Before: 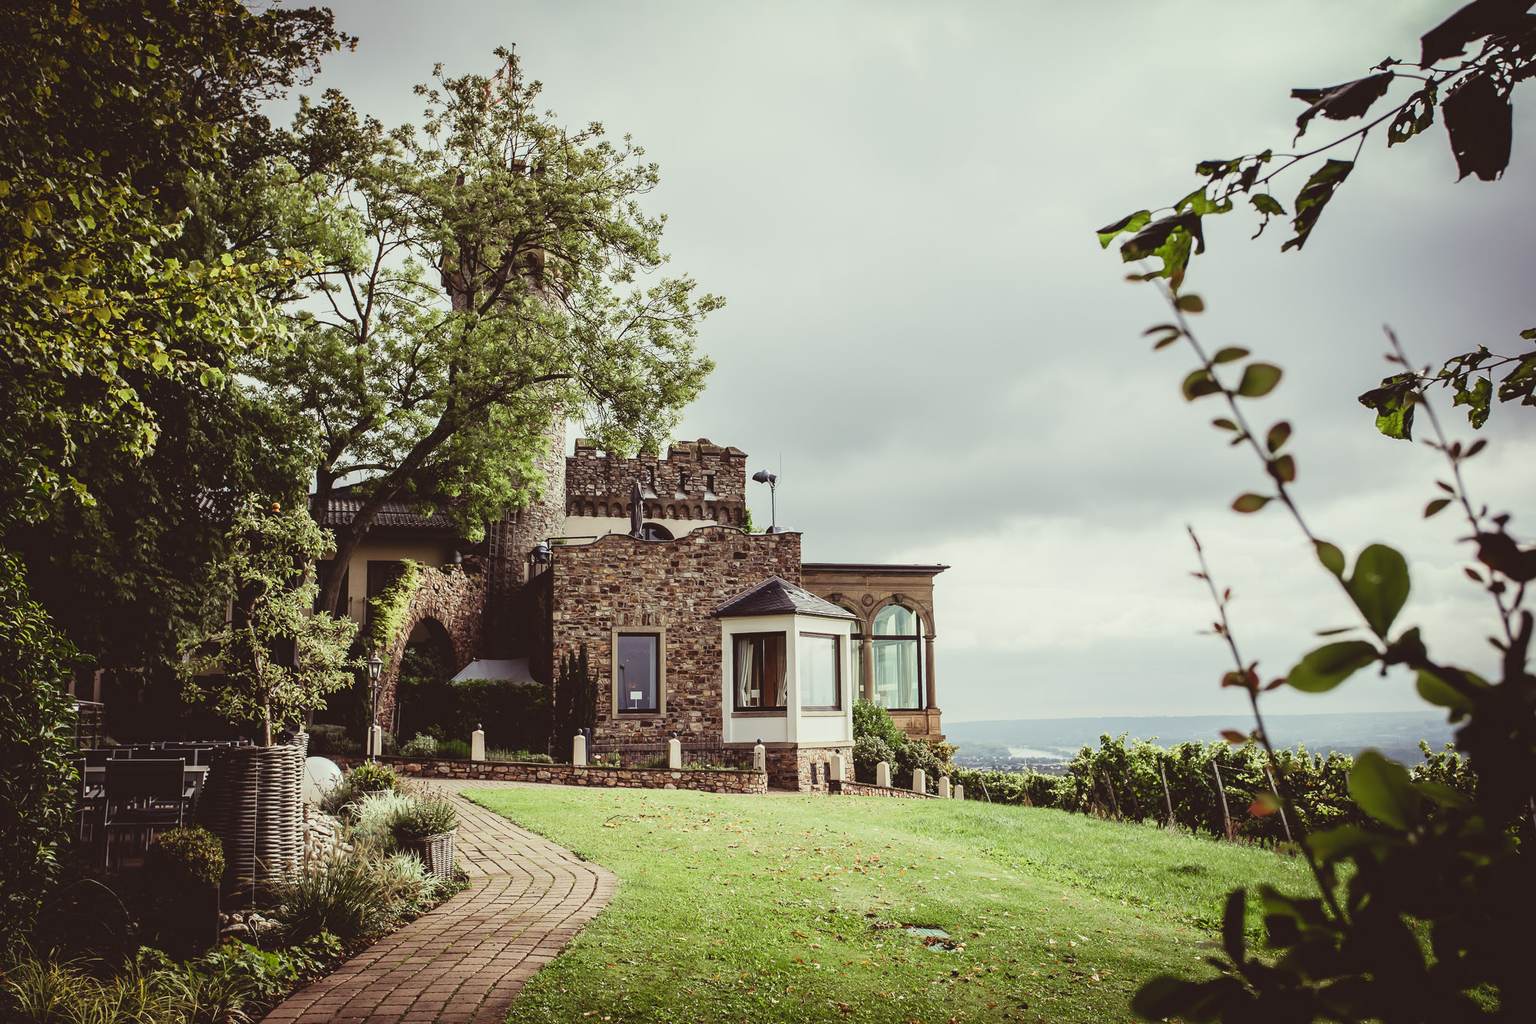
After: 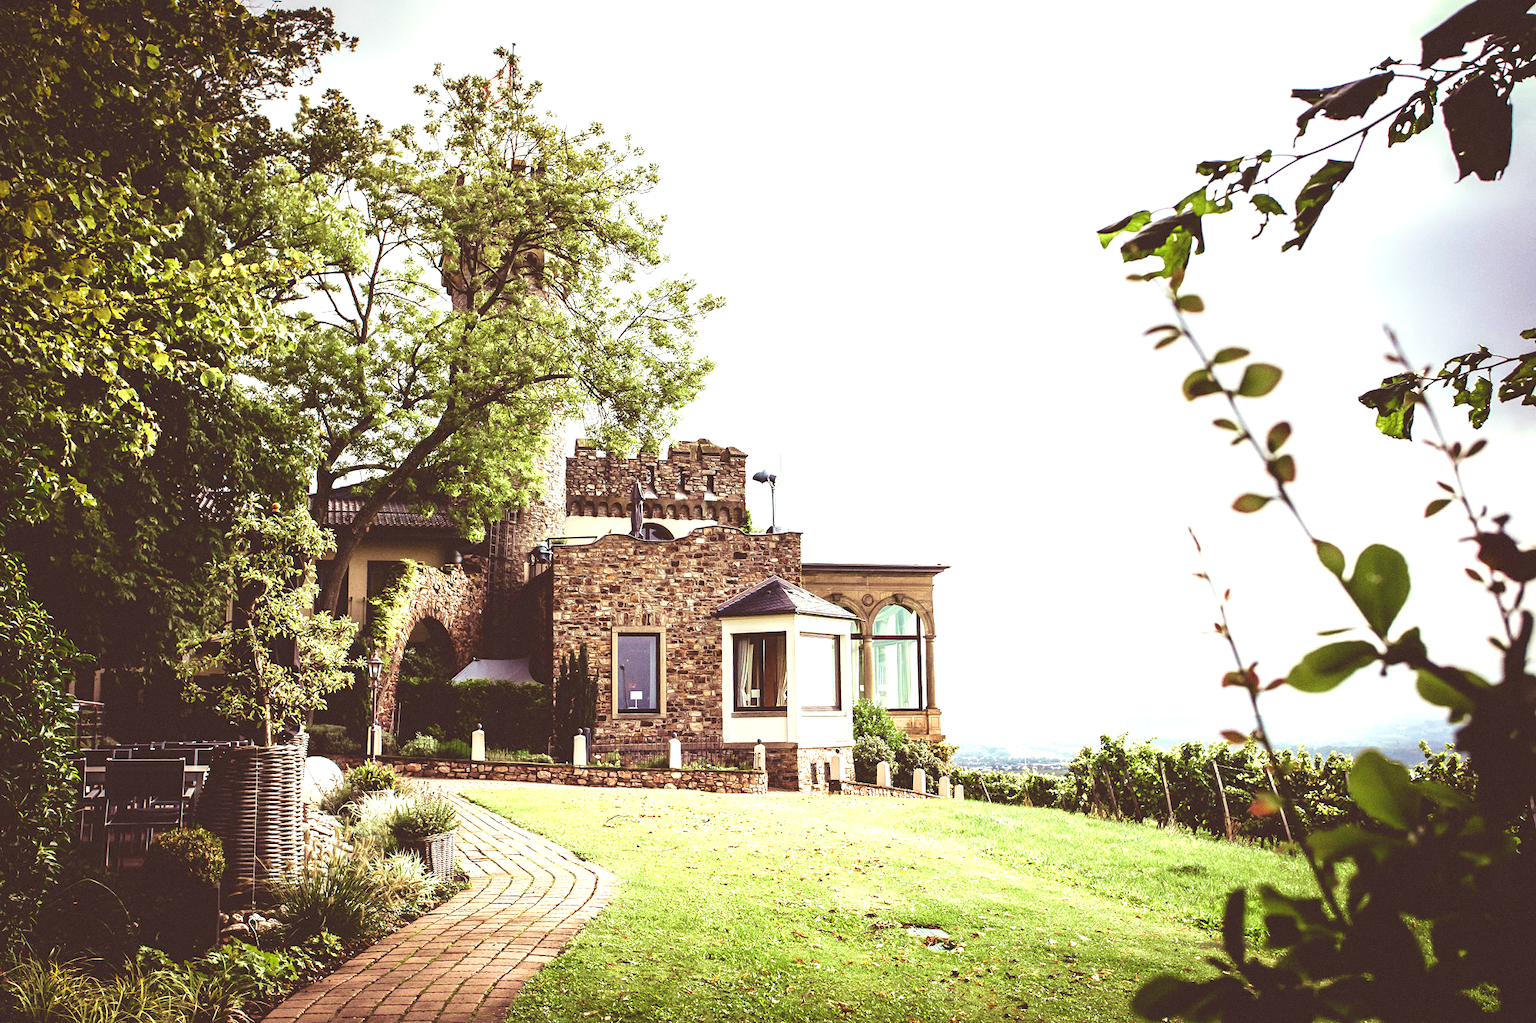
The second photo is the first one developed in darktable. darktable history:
exposure: black level correction 0, exposure 1.1 EV, compensate exposure bias true, compensate highlight preservation false
velvia: strength 36.57%
grain: coarseness 0.09 ISO
